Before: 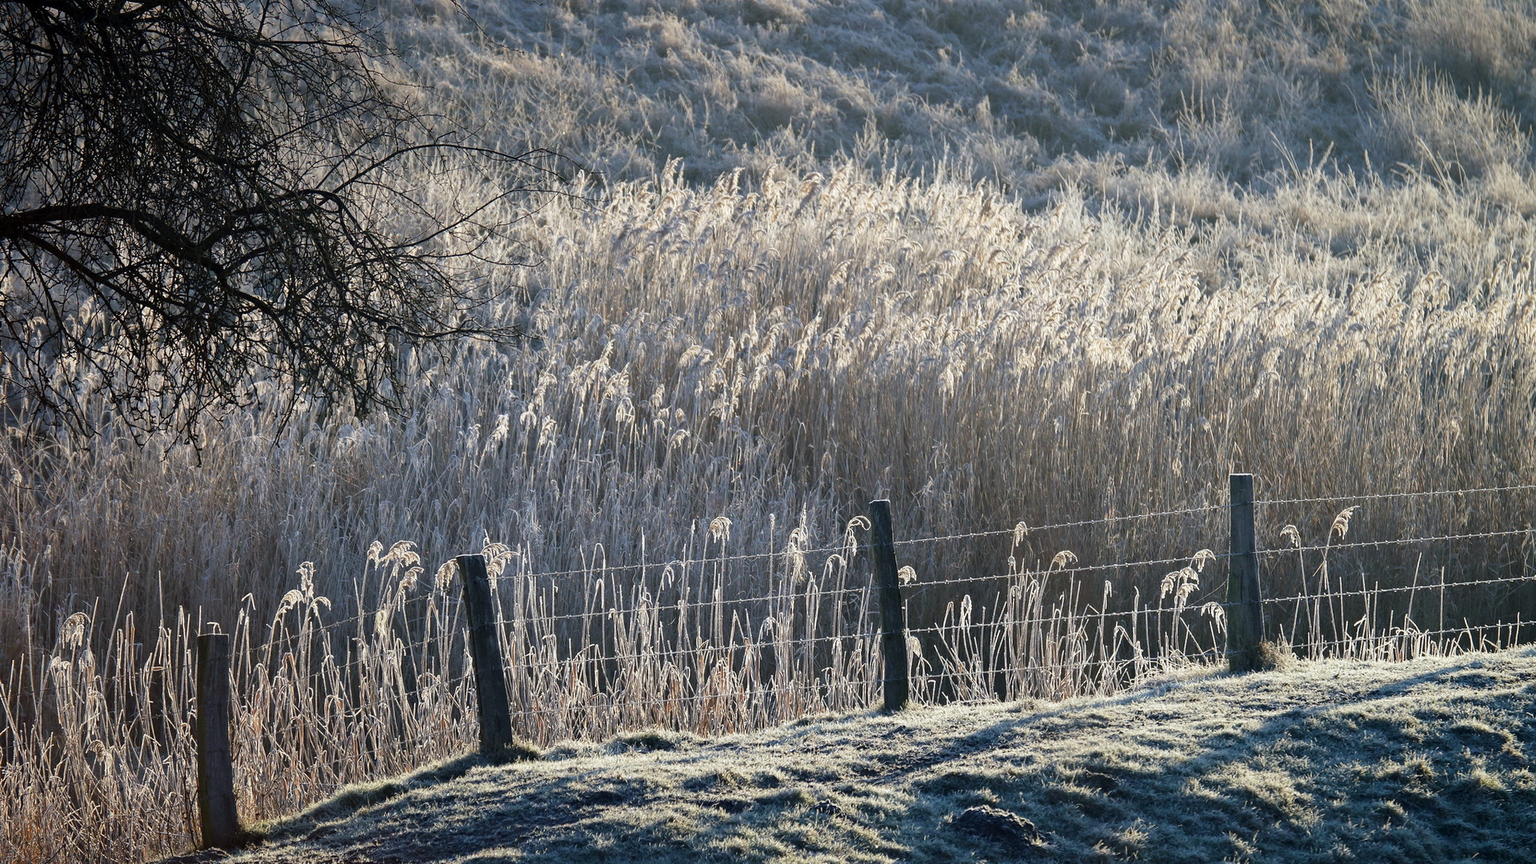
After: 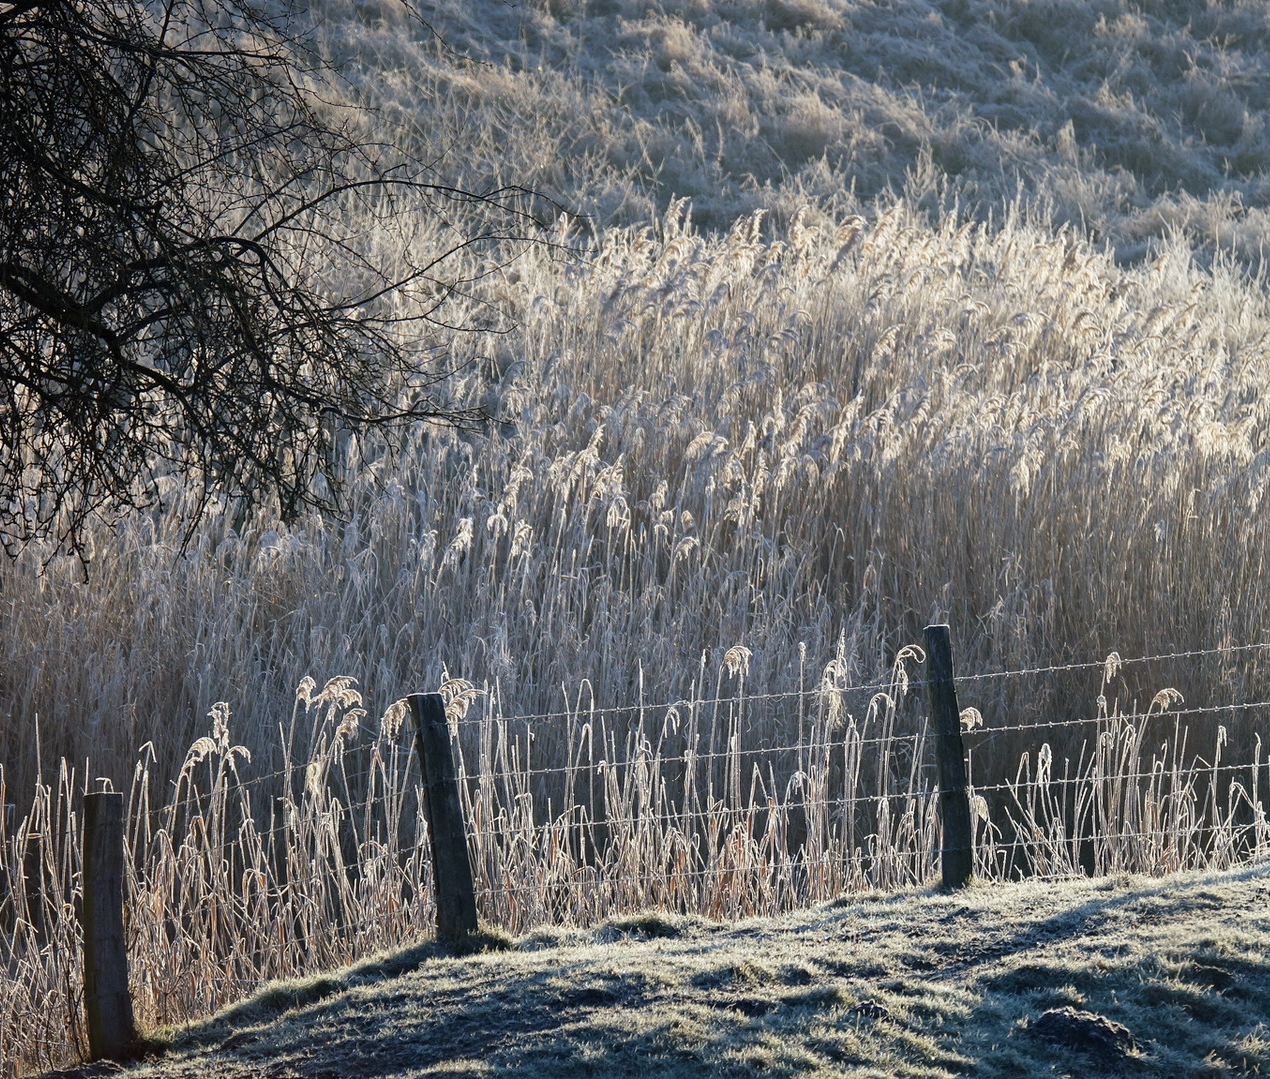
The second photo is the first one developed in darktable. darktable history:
crop and rotate: left 8.536%, right 25.267%
